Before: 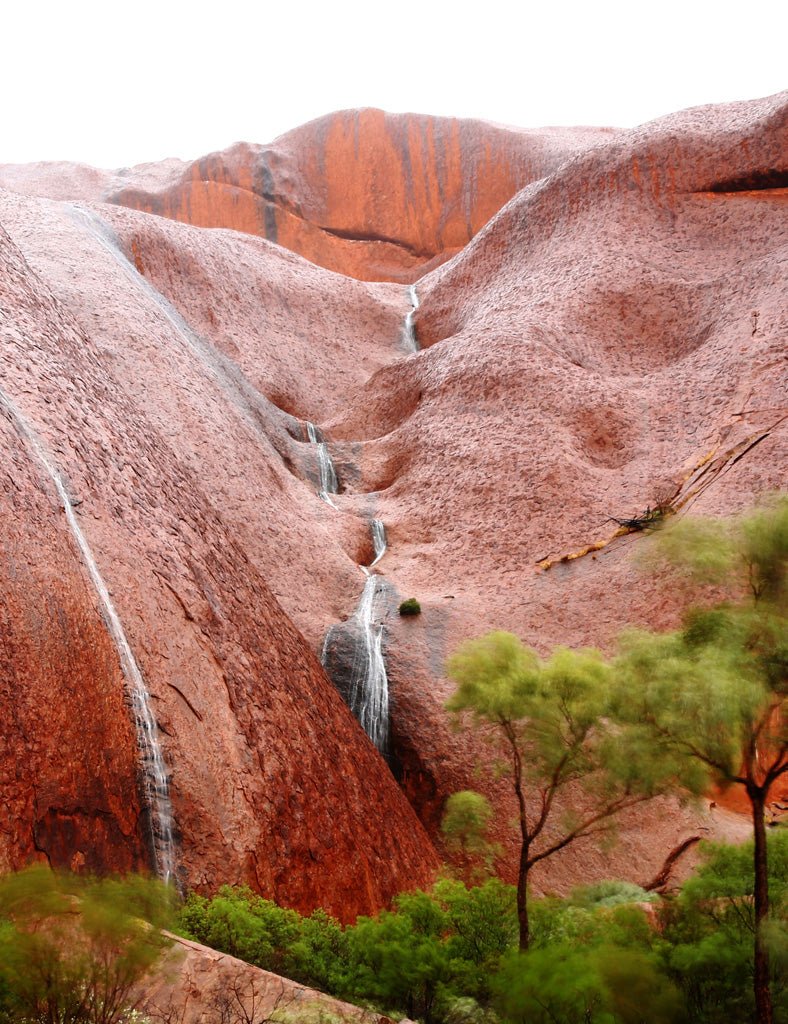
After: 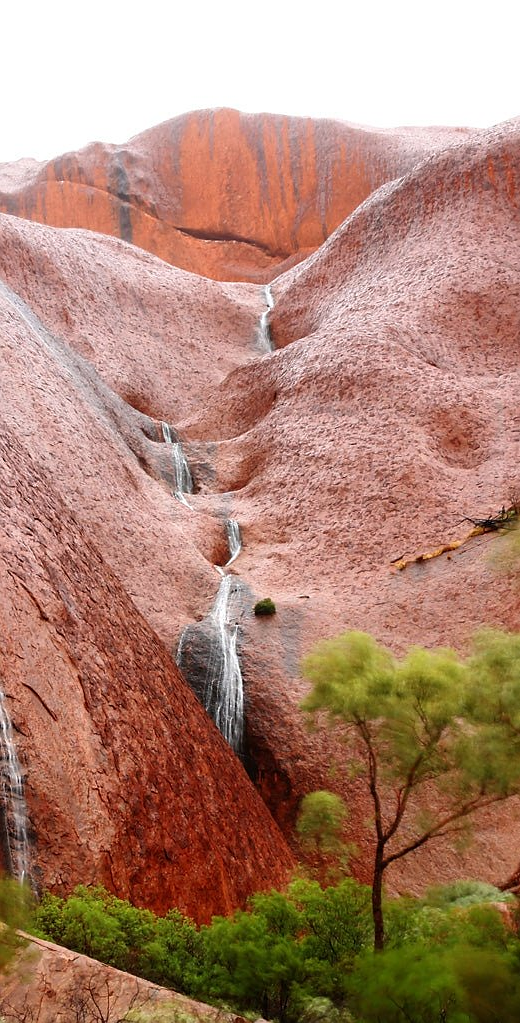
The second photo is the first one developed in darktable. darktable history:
crop and rotate: left 18.442%, right 15.508%
sharpen: radius 1
